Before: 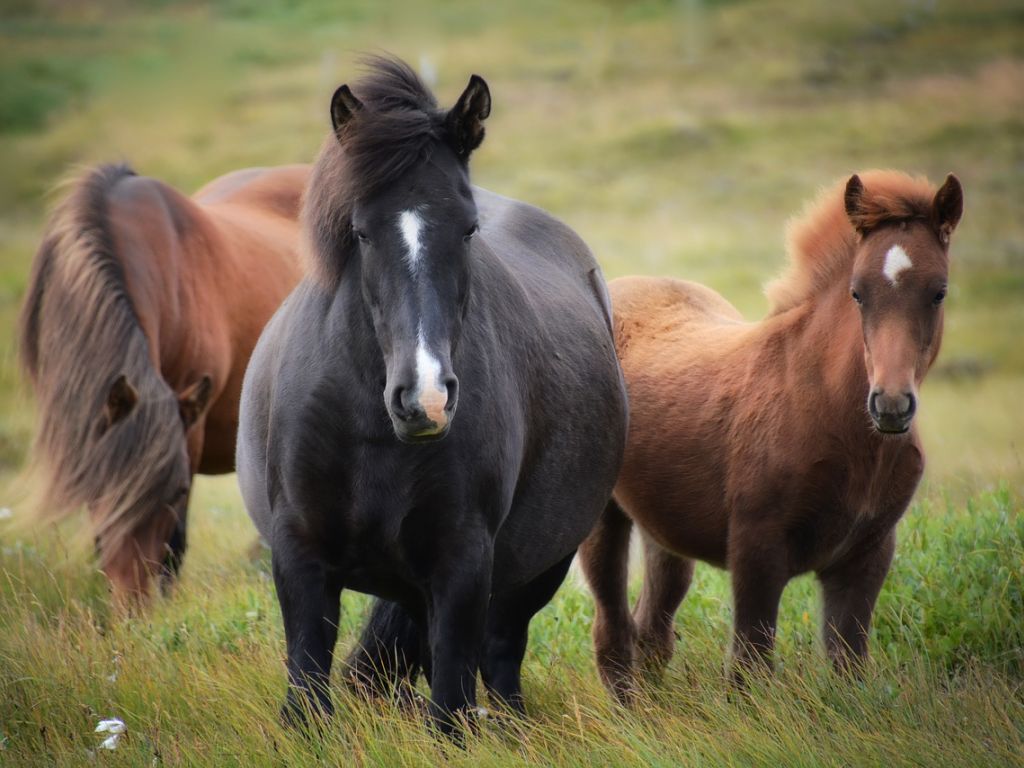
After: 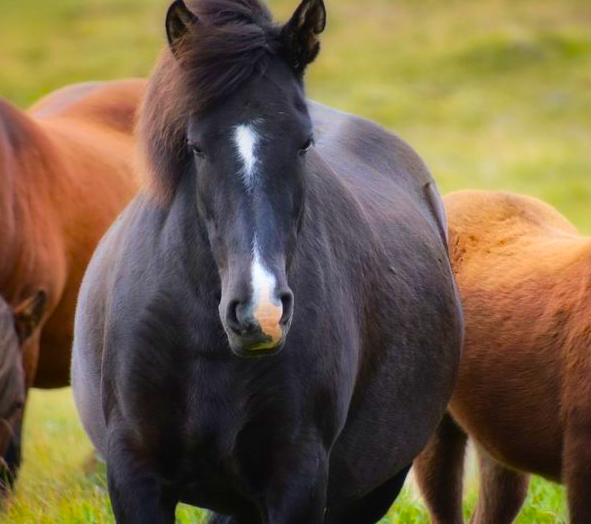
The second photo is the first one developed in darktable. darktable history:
crop: left 16.202%, top 11.208%, right 26.045%, bottom 20.557%
color balance rgb: linear chroma grading › global chroma 15%, perceptual saturation grading › global saturation 30%
velvia: on, module defaults
